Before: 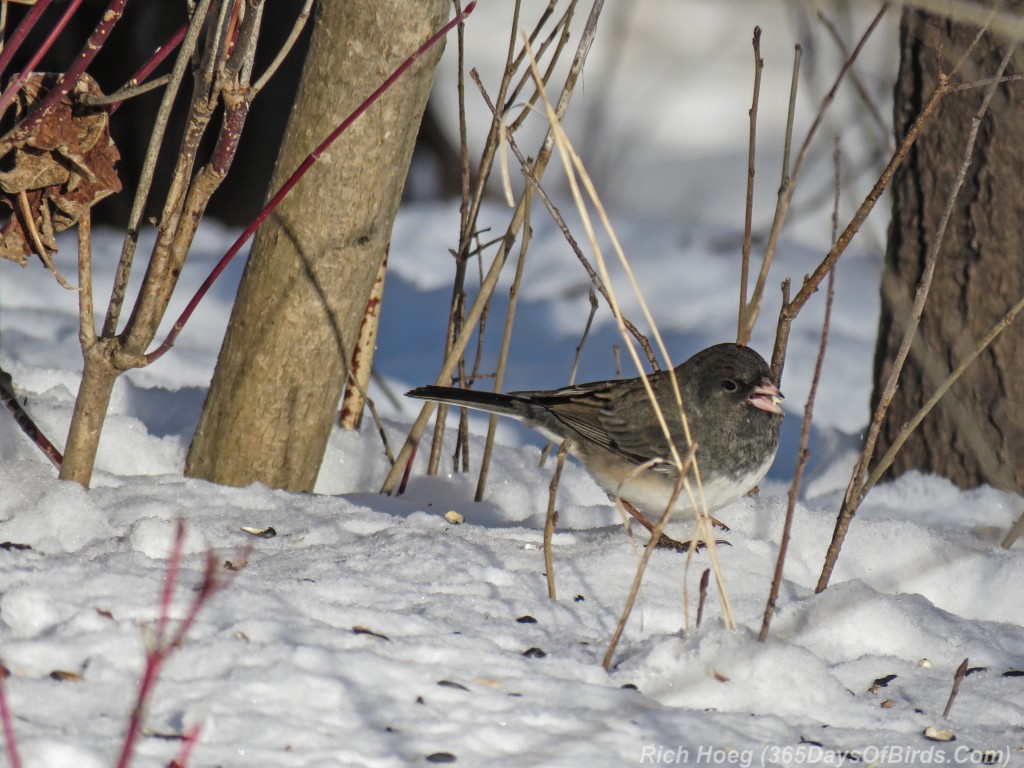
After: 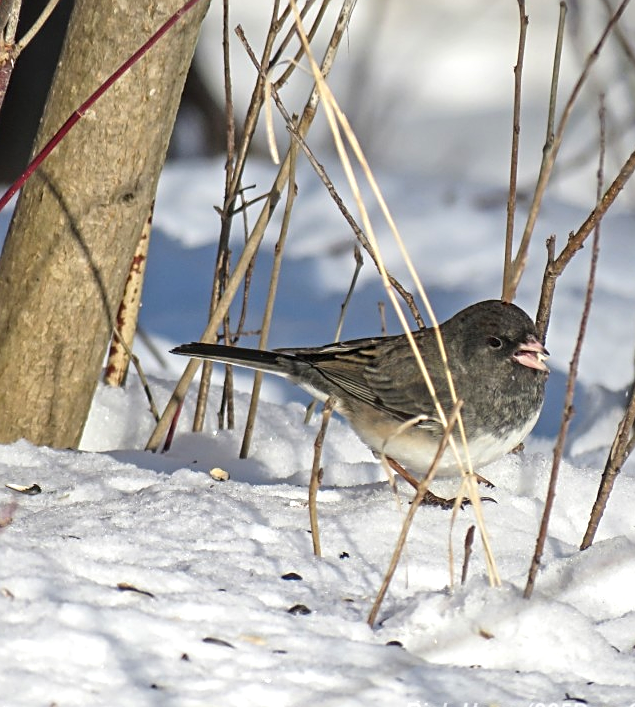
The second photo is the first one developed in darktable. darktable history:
exposure: black level correction 0, exposure 0.5 EV, compensate exposure bias true, compensate highlight preservation false
crop and rotate: left 22.956%, top 5.634%, right 14.998%, bottom 2.265%
sharpen: on, module defaults
